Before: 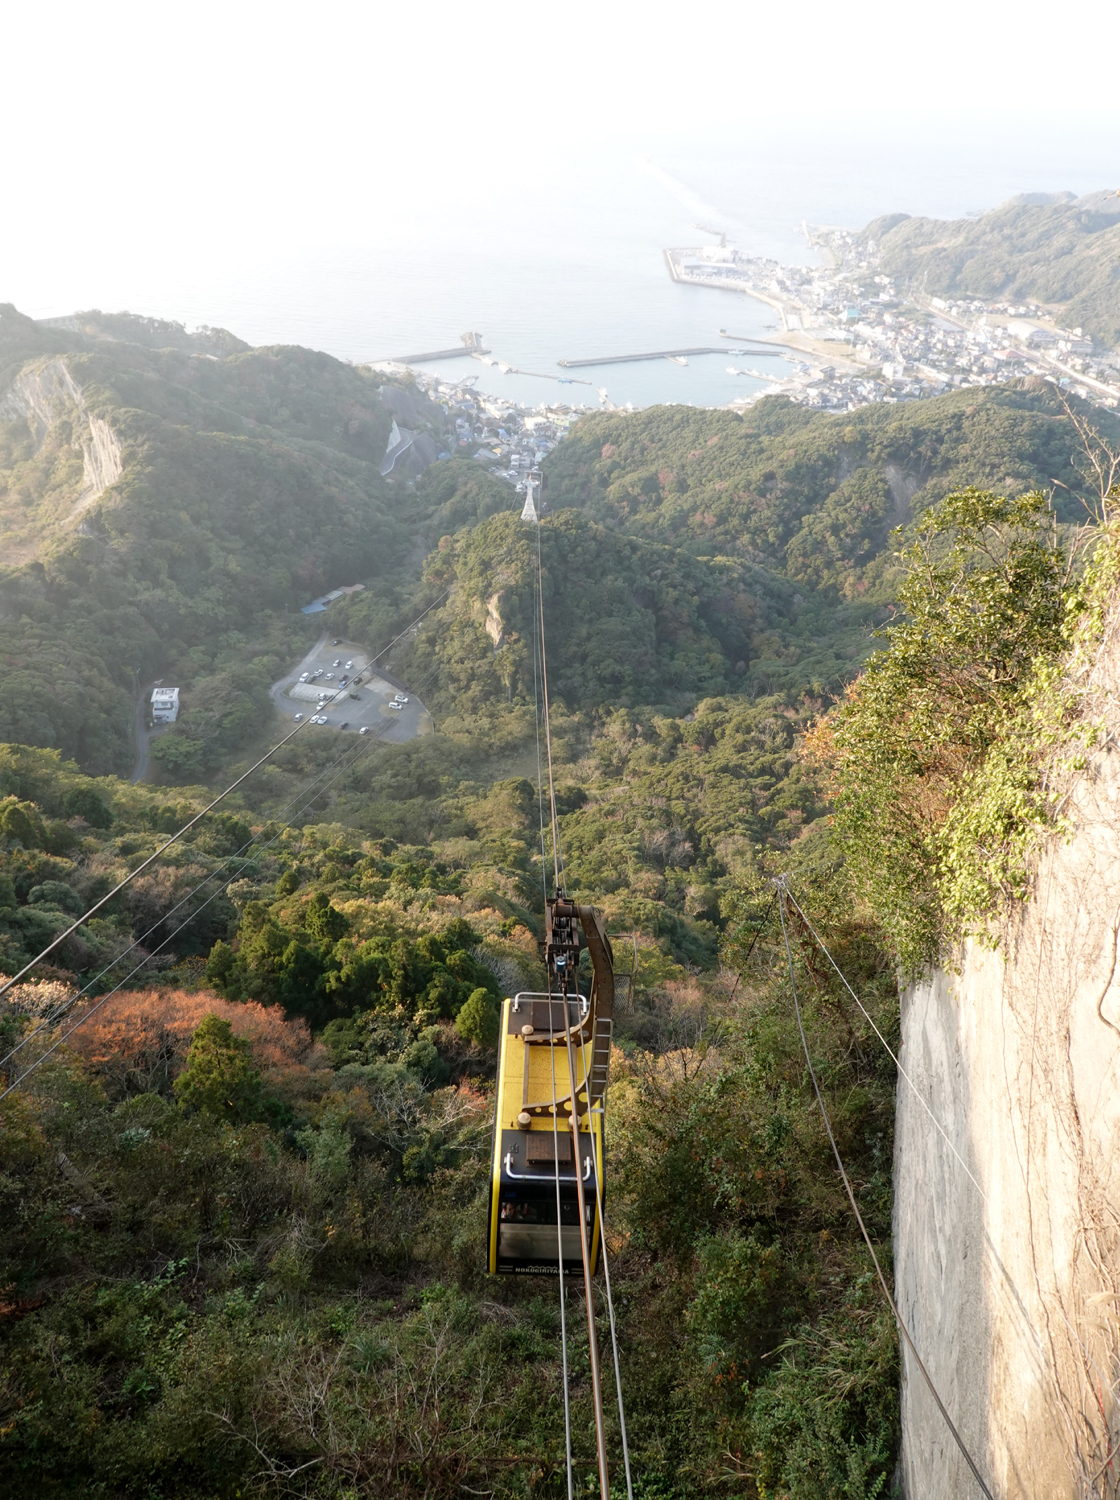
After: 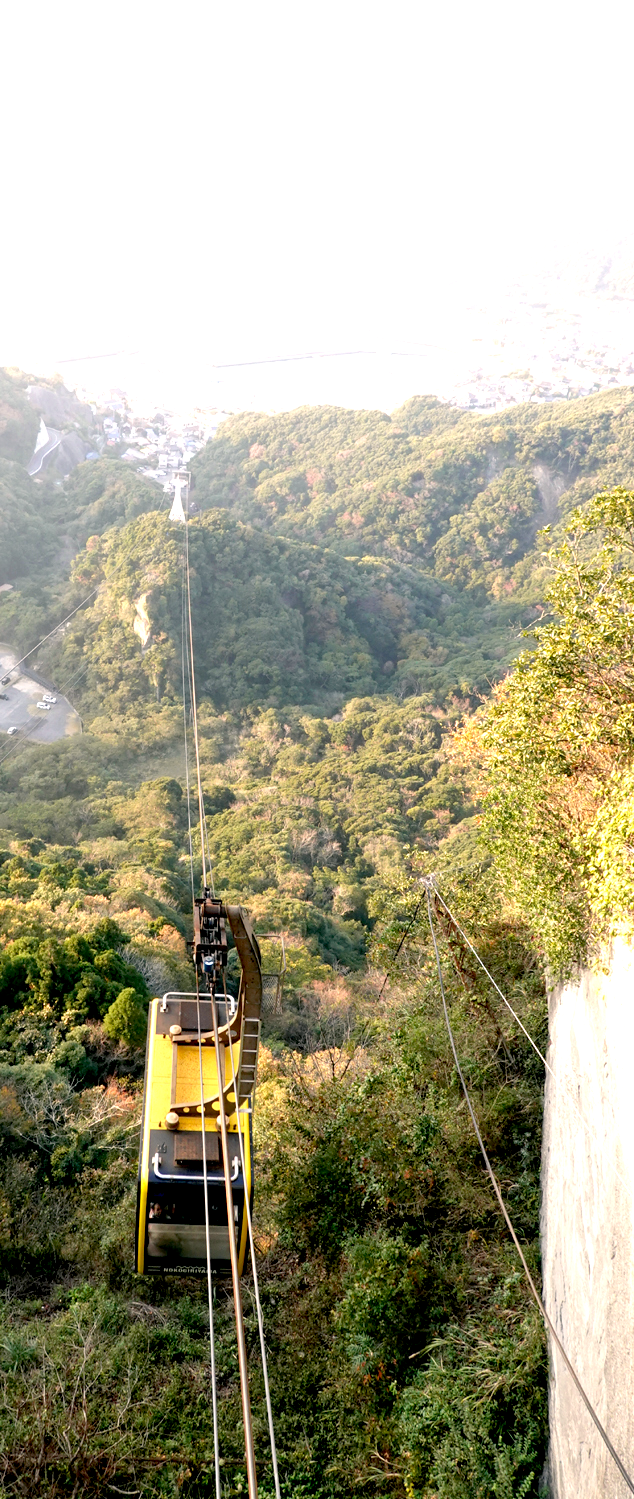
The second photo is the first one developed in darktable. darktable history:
crop: left 31.458%, top 0%, right 11.876%
exposure: black level correction 0.01, exposure 1 EV, compensate highlight preservation false
color correction: highlights a* 5.38, highlights b* 5.3, shadows a* -4.26, shadows b* -5.11
